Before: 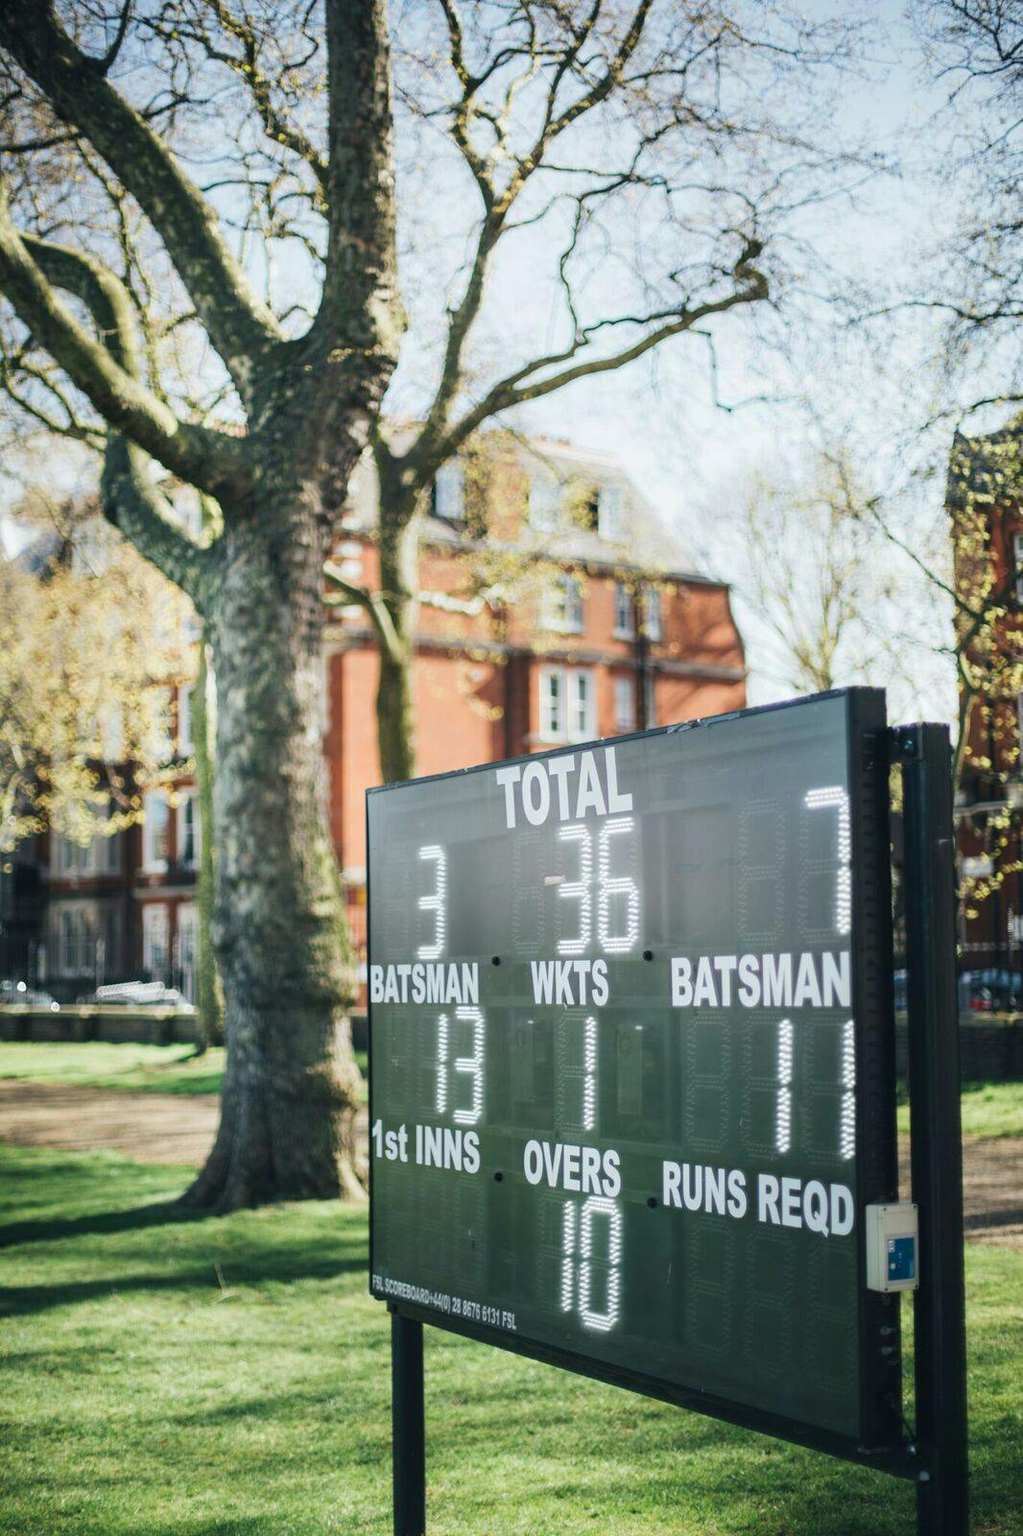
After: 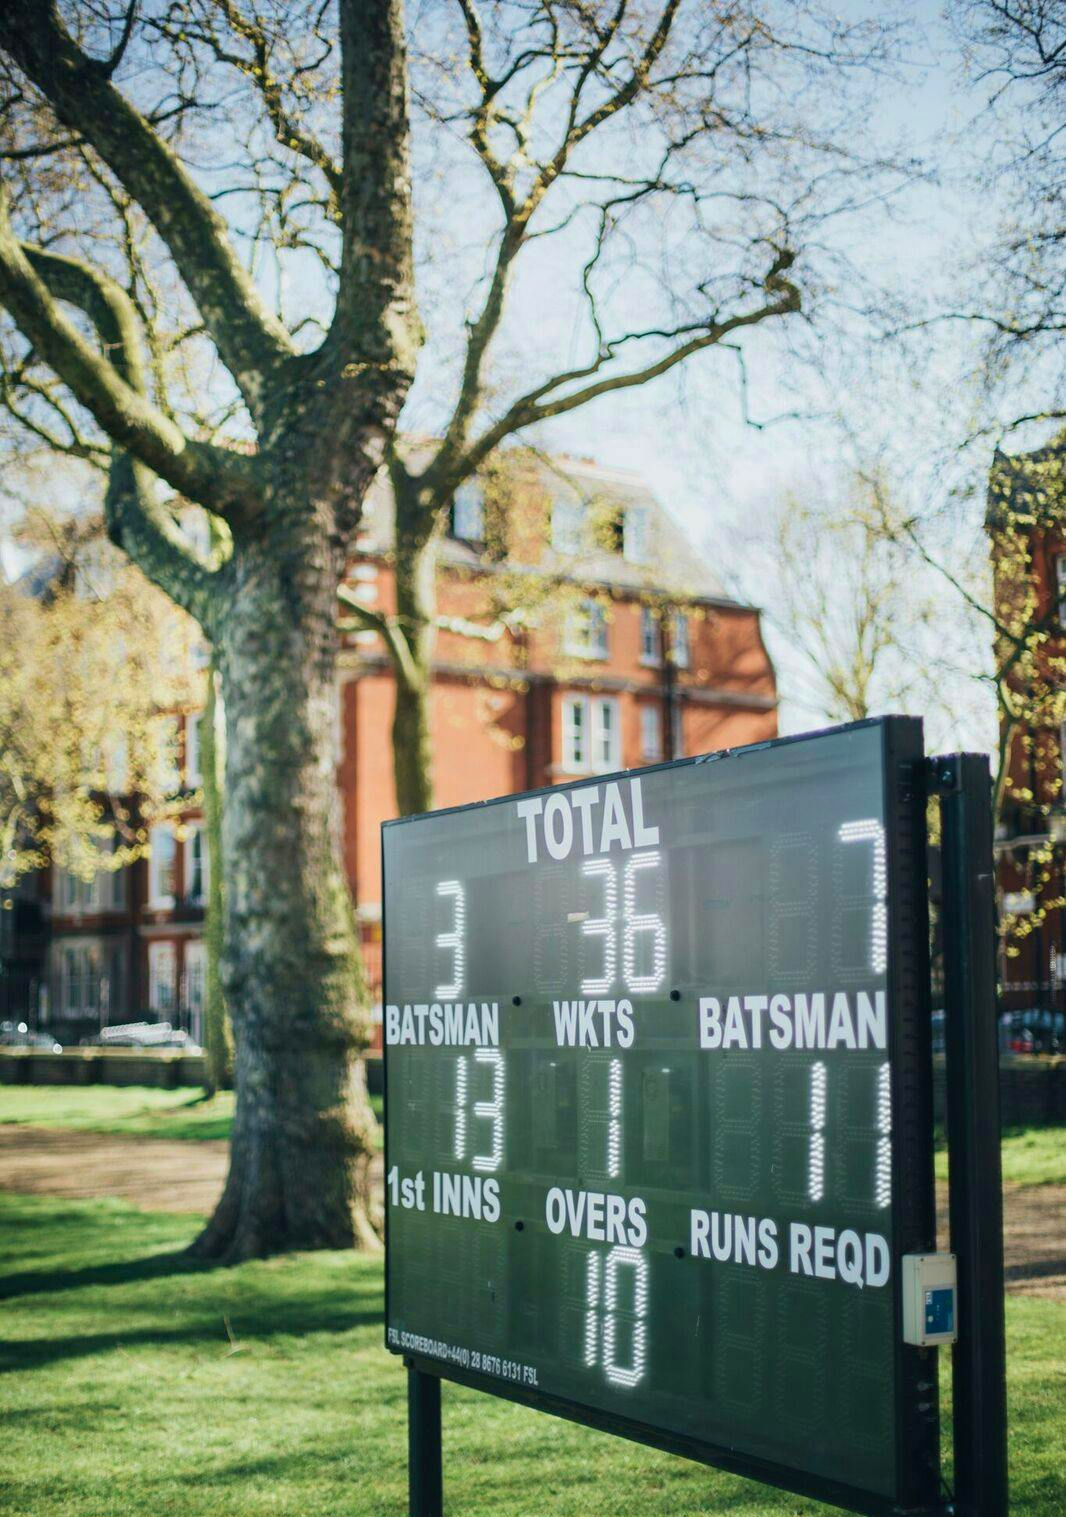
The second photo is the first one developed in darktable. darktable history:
crop and rotate: top 0.006%, bottom 5.152%
velvia: on, module defaults
exposure: black level correction 0.001, exposure -0.123 EV, compensate highlight preservation false
